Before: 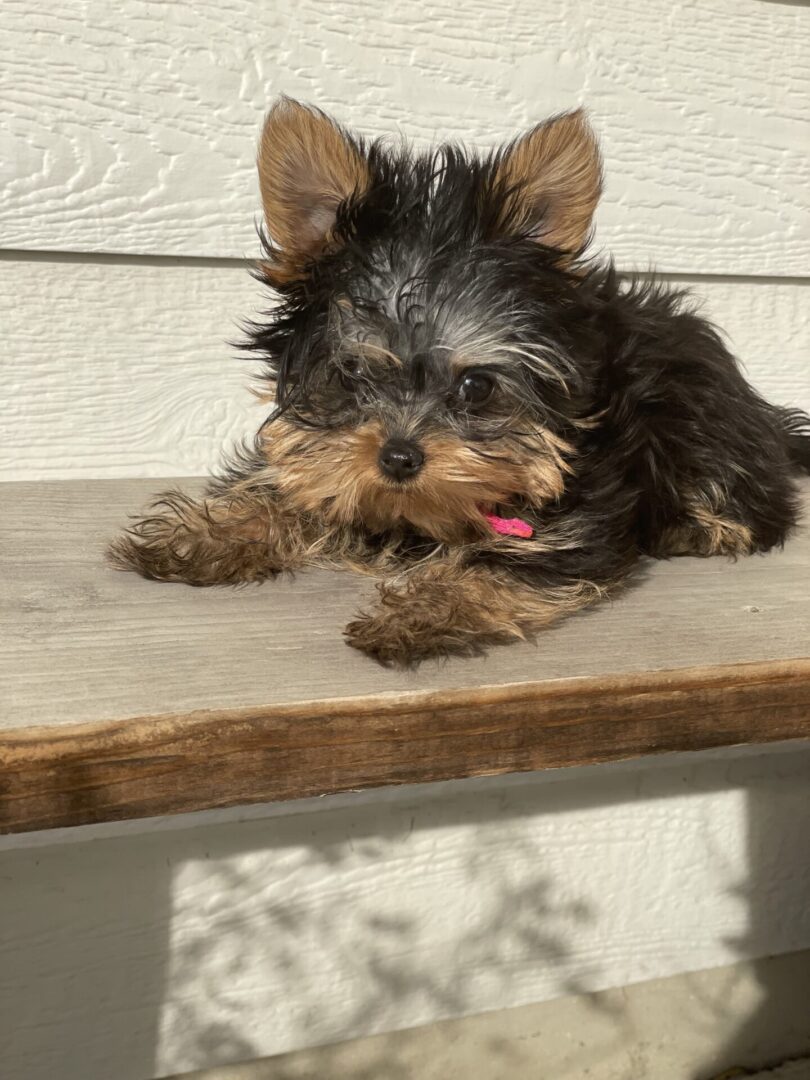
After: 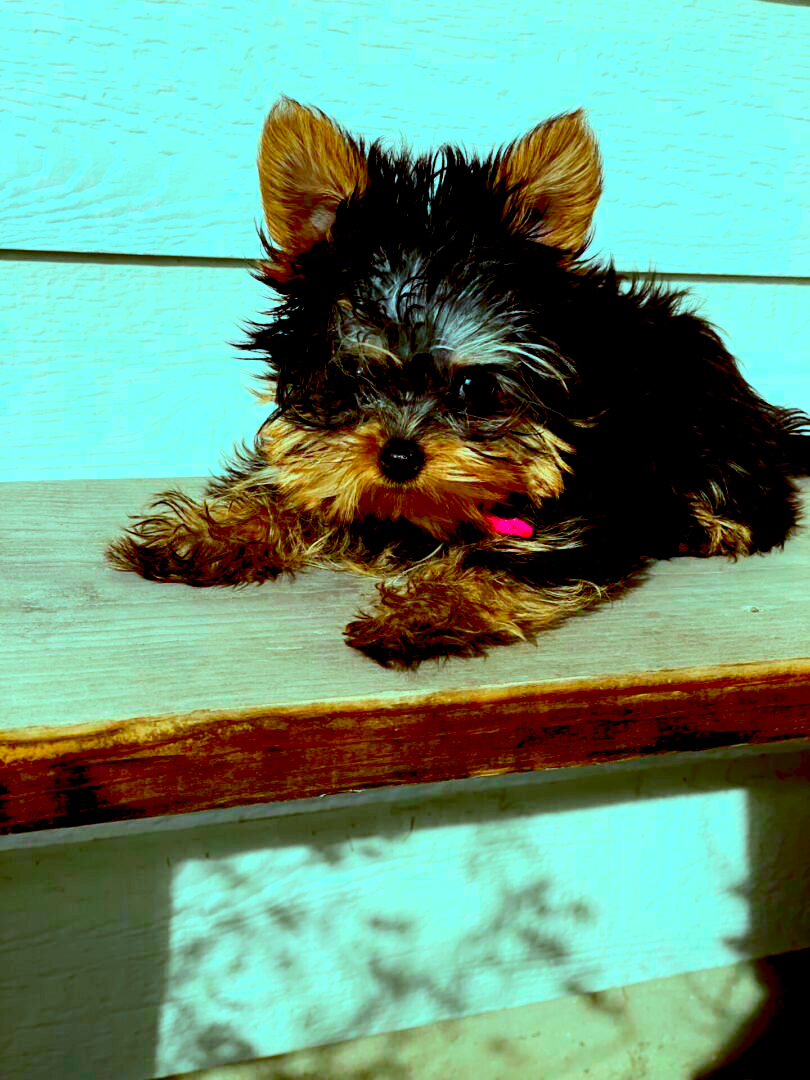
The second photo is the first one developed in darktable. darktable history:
contrast brightness saturation: contrast 0.26, brightness 0.02, saturation 0.87
color calibration: illuminant as shot in camera, x 0.358, y 0.373, temperature 4628.91 K
color balance rgb: shadows lift › chroma 7.23%, shadows lift › hue 246.48°, highlights gain › chroma 5.38%, highlights gain › hue 196.93°, white fulcrum 1 EV
exposure: black level correction 0.056, compensate highlight preservation false
